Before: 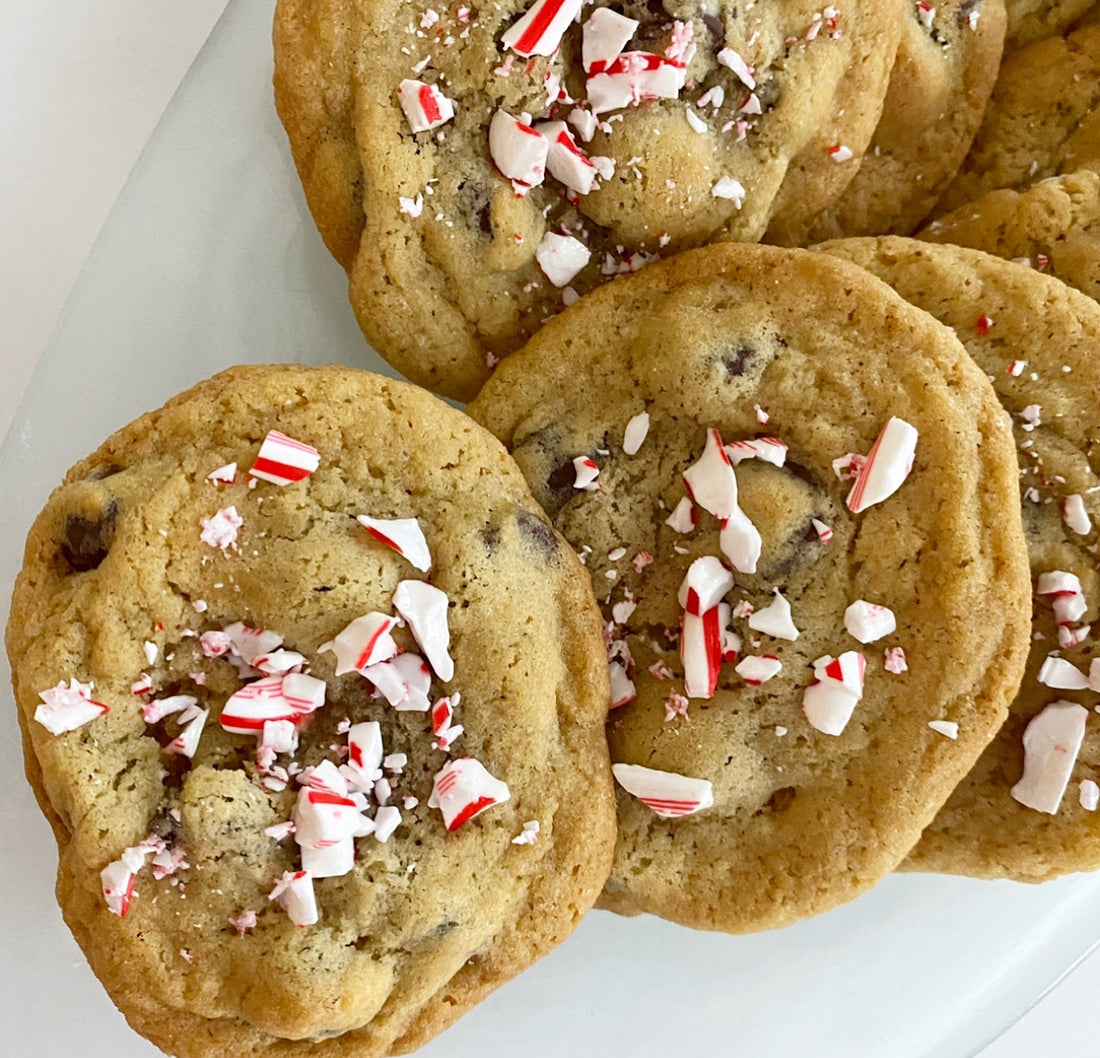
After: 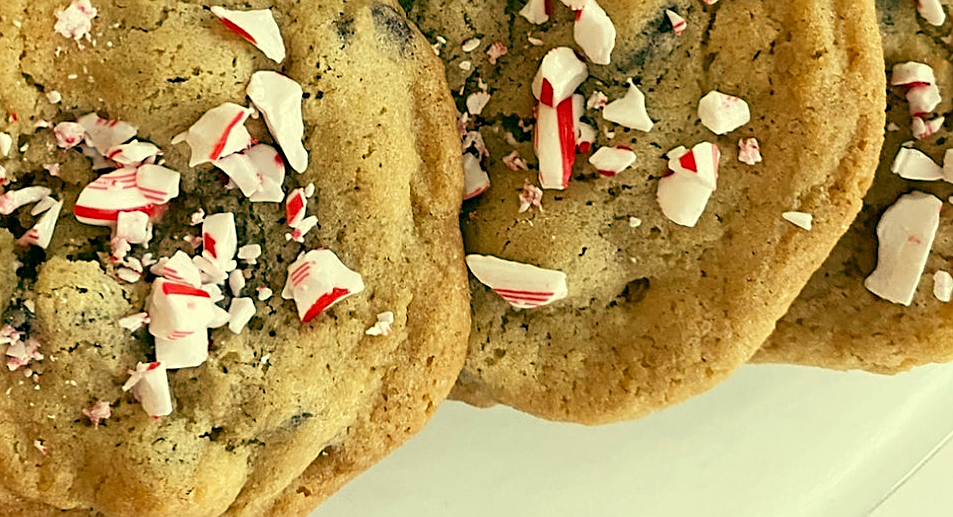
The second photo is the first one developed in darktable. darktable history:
crop and rotate: left 13.306%, top 48.129%, bottom 2.928%
sharpen: on, module defaults
color balance: mode lift, gamma, gain (sRGB), lift [1, 0.69, 1, 1], gamma [1, 1.482, 1, 1], gain [1, 1, 1, 0.802]
